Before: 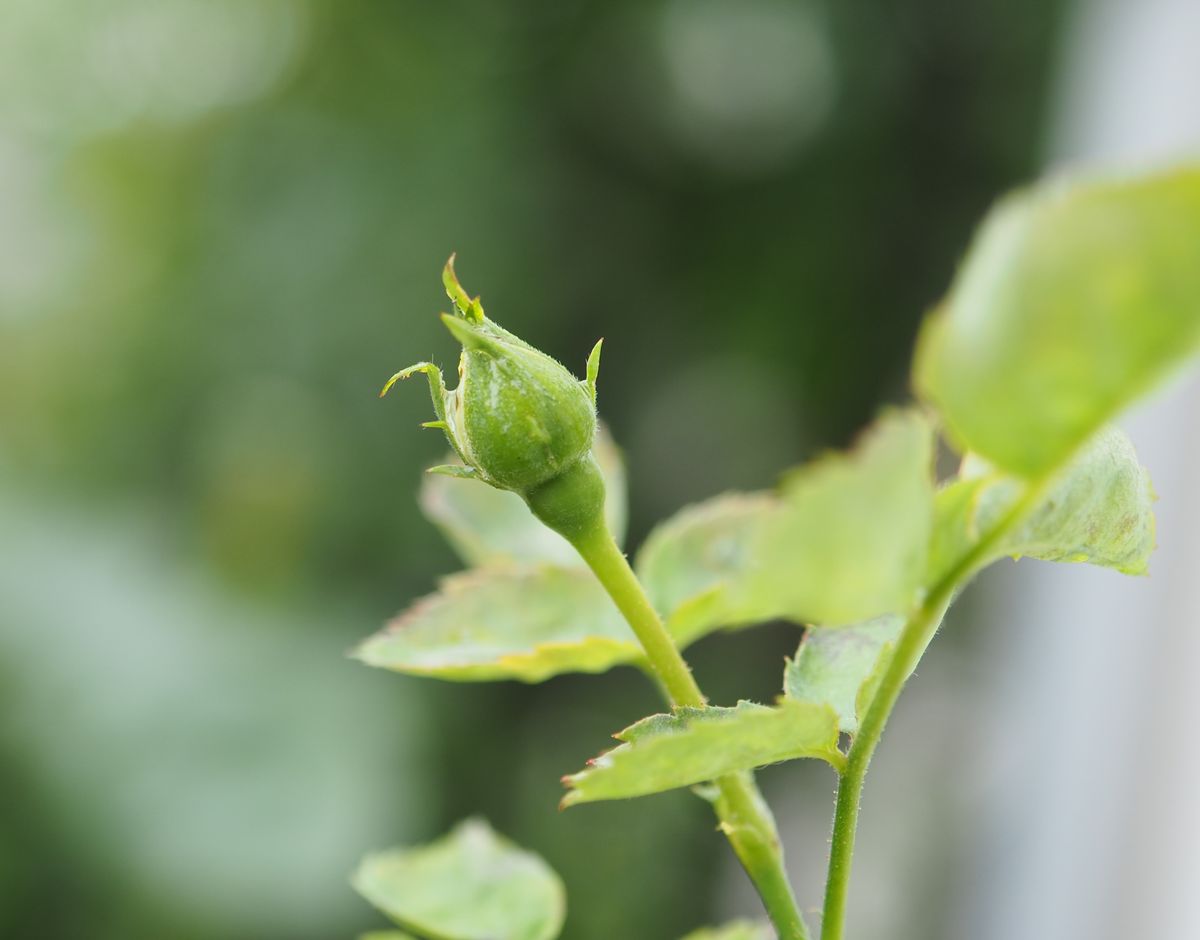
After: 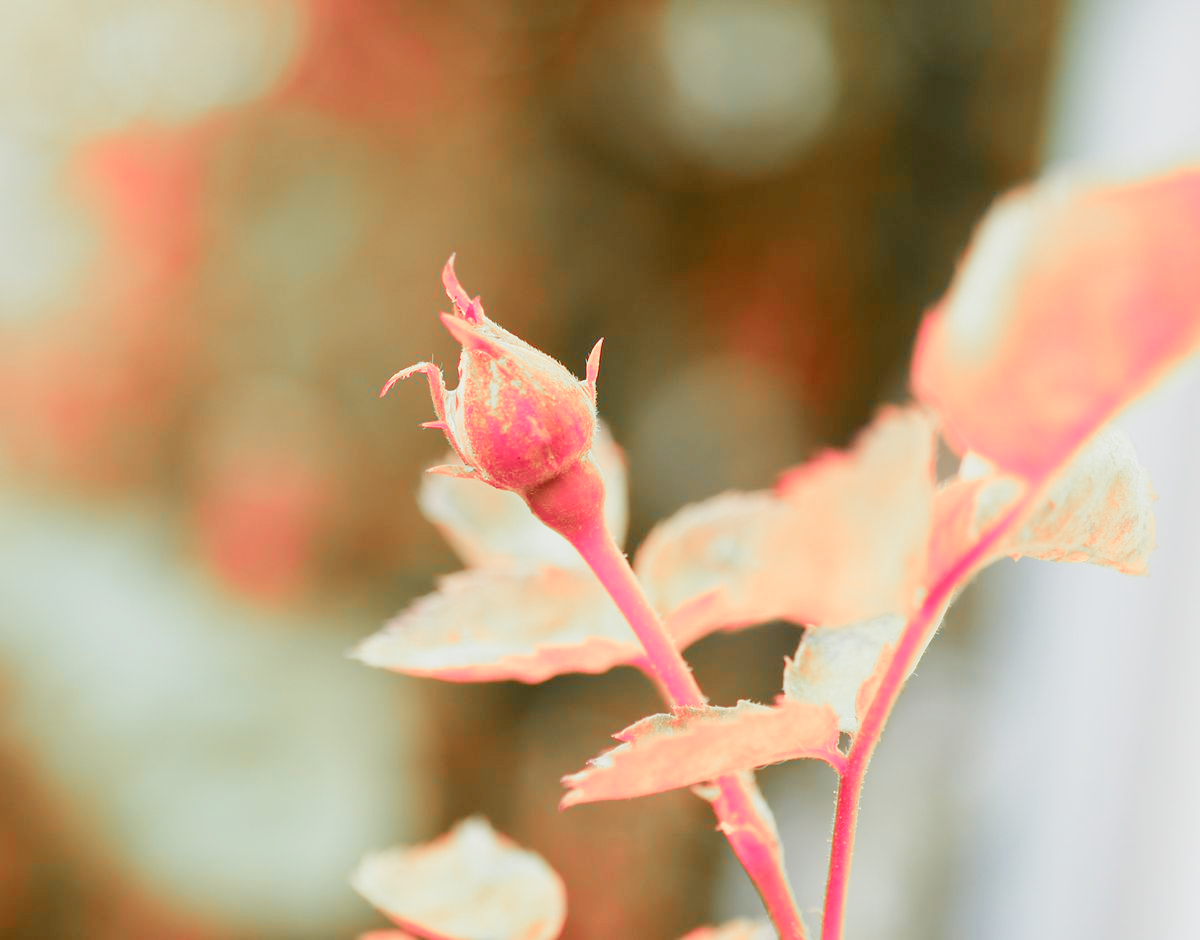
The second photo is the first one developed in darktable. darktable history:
color zones: curves: ch2 [(0, 0.488) (0.143, 0.417) (0.286, 0.212) (0.429, 0.179) (0.571, 0.154) (0.714, 0.415) (0.857, 0.495) (1, 0.488)]
exposure: exposure 1 EV, compensate highlight preservation false
filmic rgb: black relative exposure -7.78 EV, white relative exposure 4.4 EV, threshold 3 EV, hardness 3.76, latitude 37.4%, contrast 0.976, highlights saturation mix 9.62%, shadows ↔ highlights balance 4%, preserve chrominance no, color science v5 (2021), enable highlight reconstruction true
